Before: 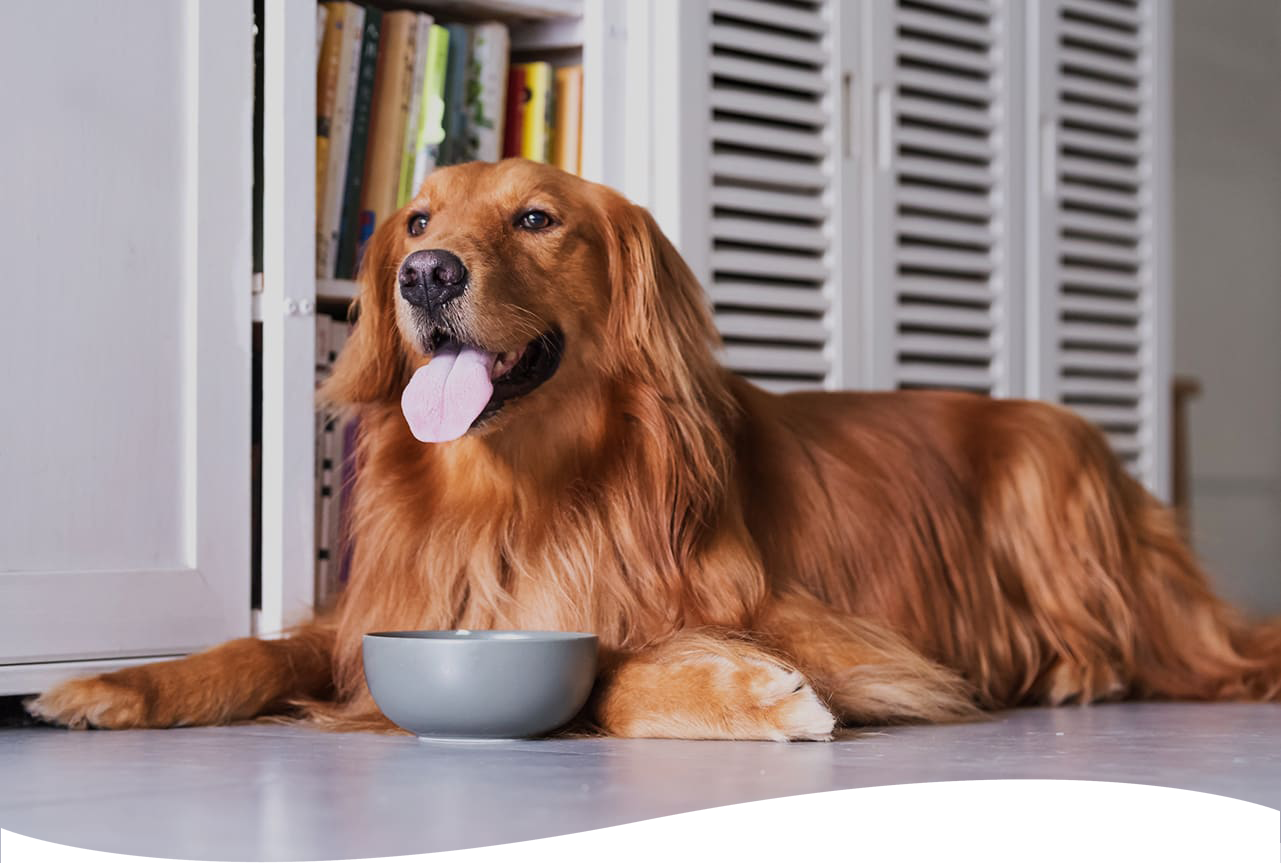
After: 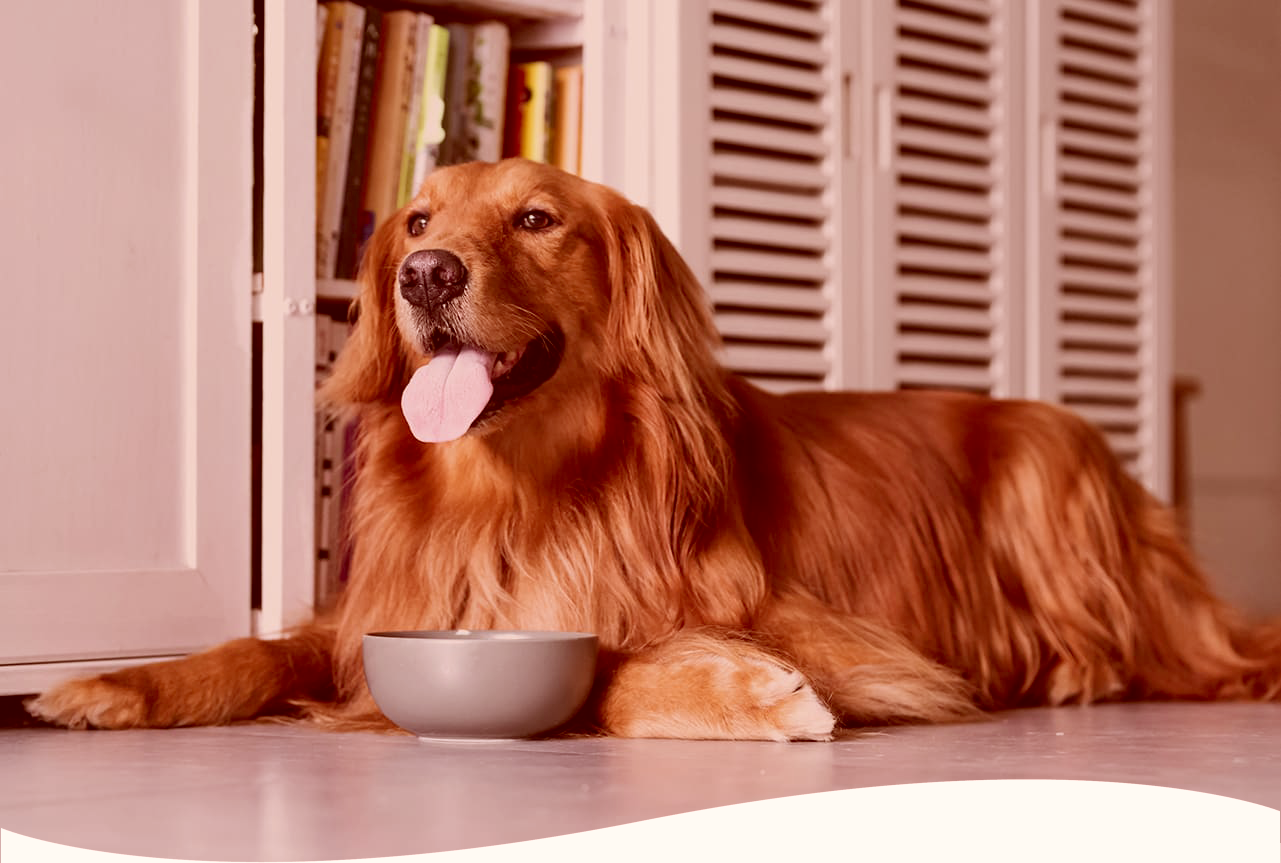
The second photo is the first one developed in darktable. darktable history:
color correction: highlights a* 9.47, highlights b* 8.46, shadows a* 39.94, shadows b* 39.58, saturation 0.77
